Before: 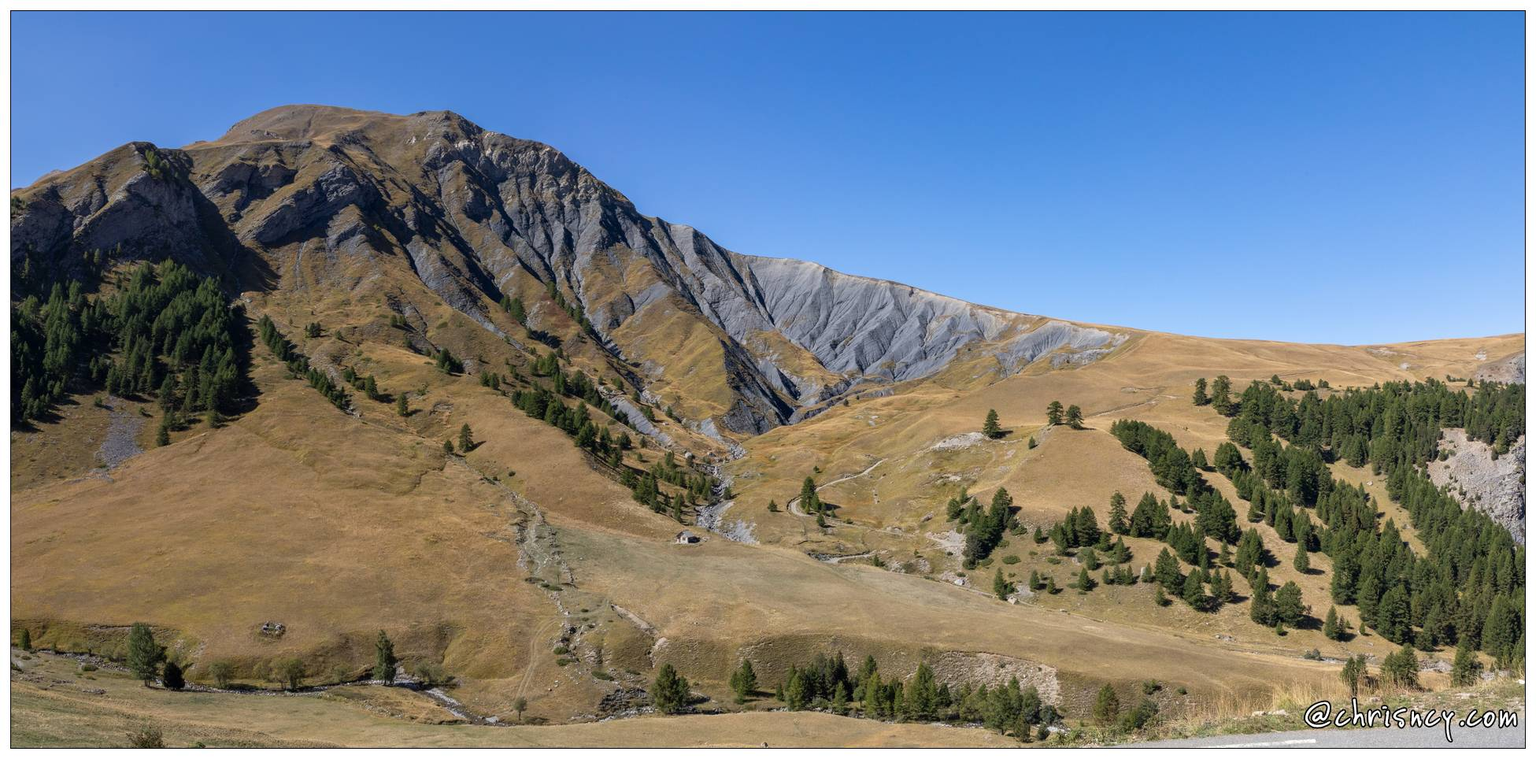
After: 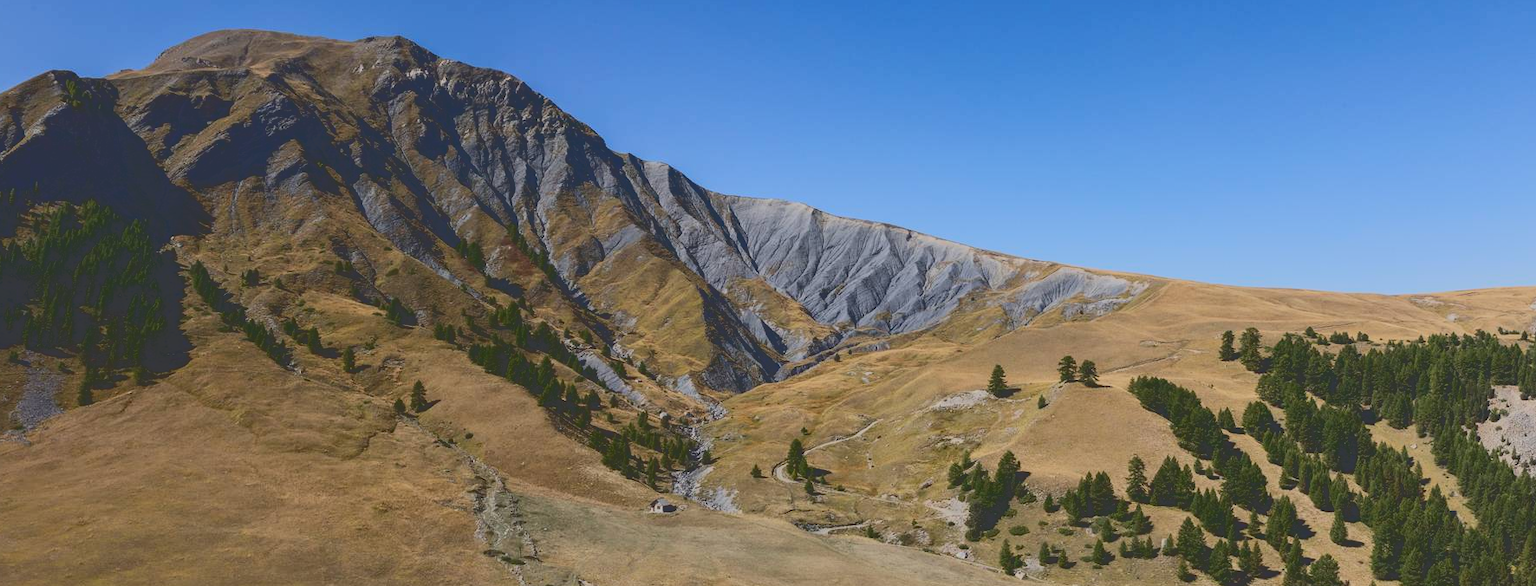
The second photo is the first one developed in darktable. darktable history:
tone curve: curves: ch0 [(0, 0.23) (0.125, 0.207) (0.245, 0.227) (0.736, 0.695) (1, 0.824)], color space Lab, independent channels, preserve colors none
crop: left 5.596%, top 10.314%, right 3.534%, bottom 19.395%
